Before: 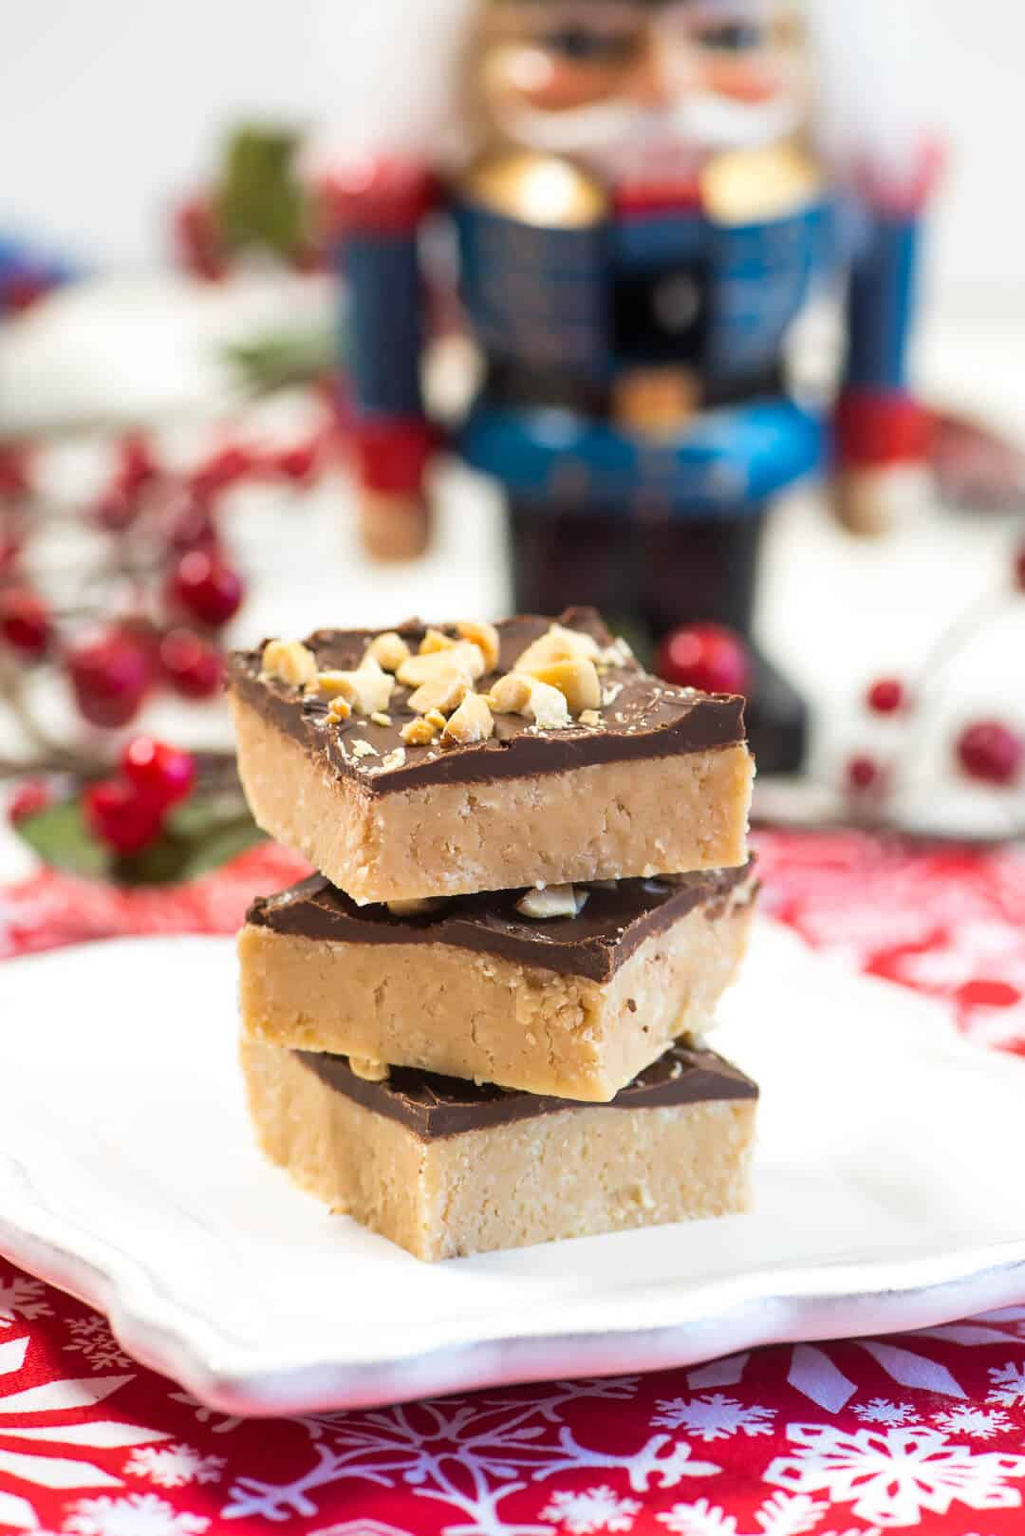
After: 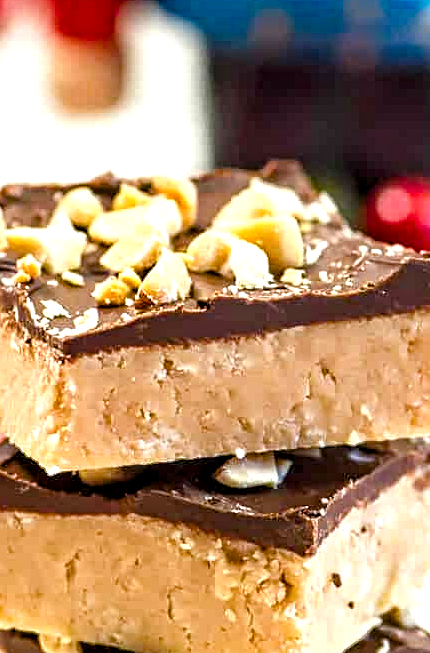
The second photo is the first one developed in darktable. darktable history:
color balance rgb: perceptual saturation grading › global saturation 25.728%, perceptual saturation grading › highlights -28.5%, perceptual saturation grading › shadows 33.324%, global vibrance 20%
contrast equalizer: octaves 7, y [[0.5, 0.542, 0.583, 0.625, 0.667, 0.708], [0.5 ×6], [0.5 ×6], [0 ×6], [0 ×6]]
tone equalizer: -8 EV -0.395 EV, -7 EV -0.376 EV, -6 EV -0.317 EV, -5 EV -0.242 EV, -3 EV 0.208 EV, -2 EV 0.346 EV, -1 EV 0.377 EV, +0 EV 0.433 EV, smoothing 1
crop: left 30.466%, top 29.645%, right 29.634%, bottom 29.954%
